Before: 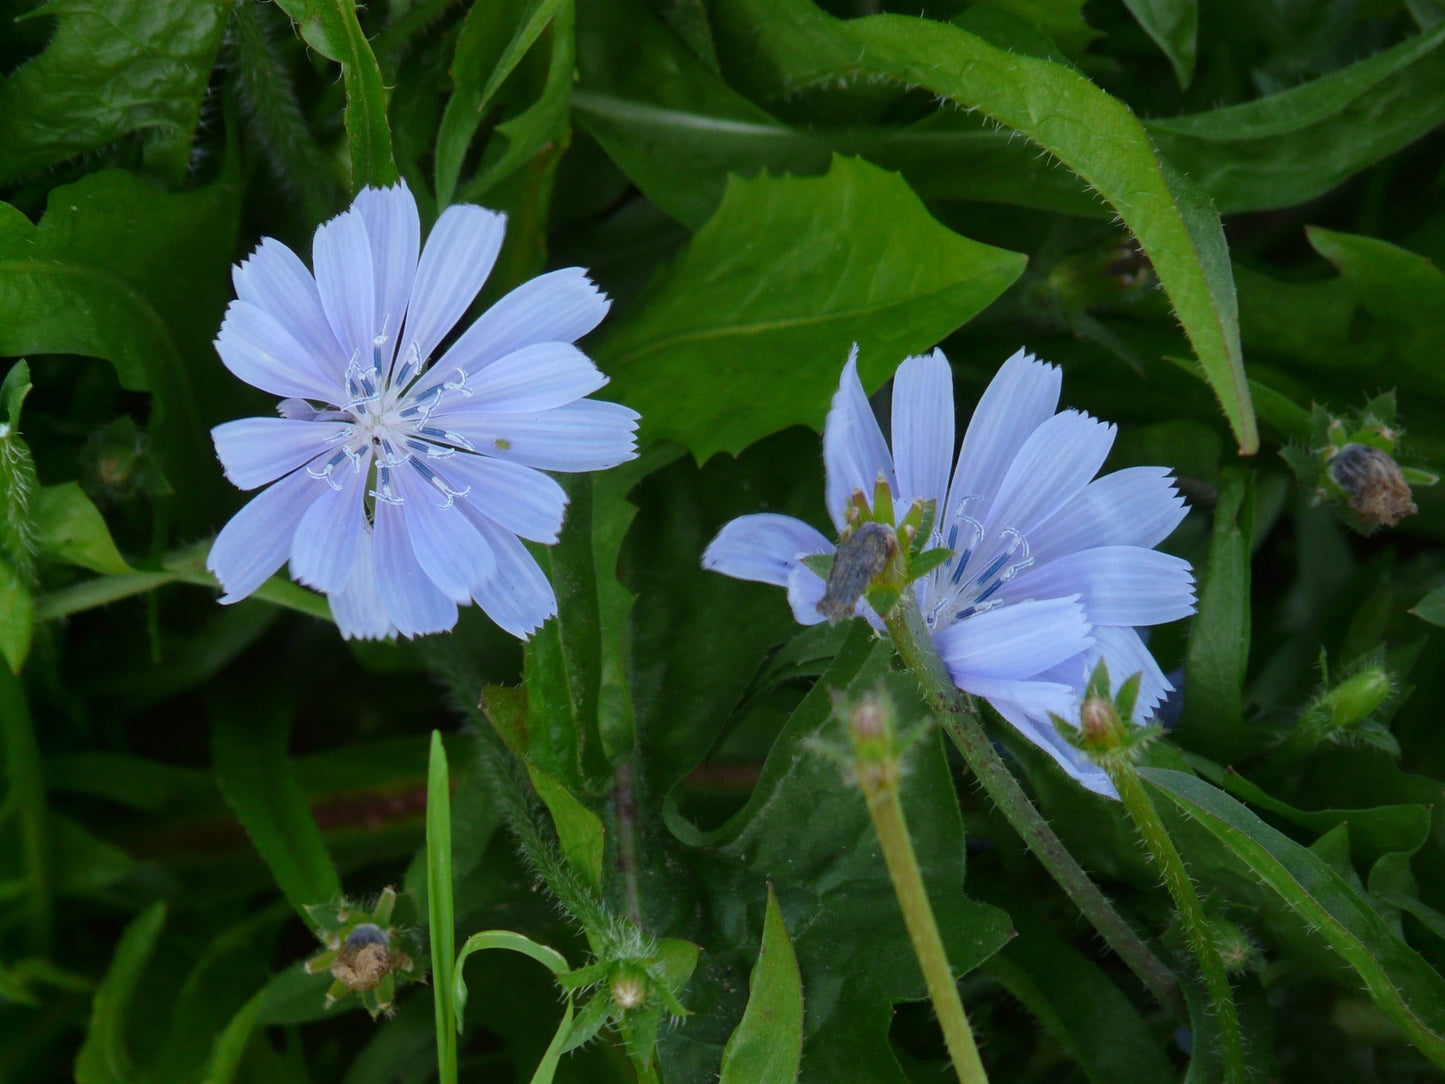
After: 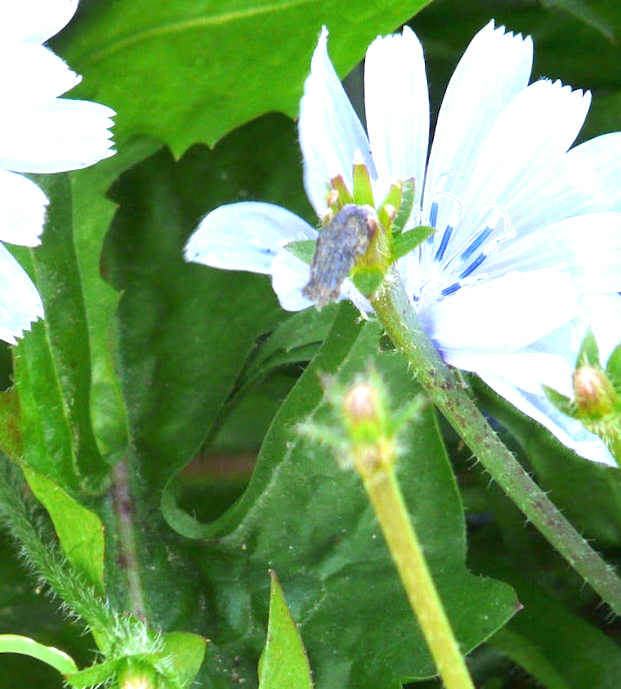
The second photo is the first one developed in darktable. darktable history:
rotate and perspective: rotation -3.52°, crop left 0.036, crop right 0.964, crop top 0.081, crop bottom 0.919
exposure: black level correction 0, exposure 2 EV, compensate highlight preservation false
crop: left 35.432%, top 26.233%, right 20.145%, bottom 3.432%
